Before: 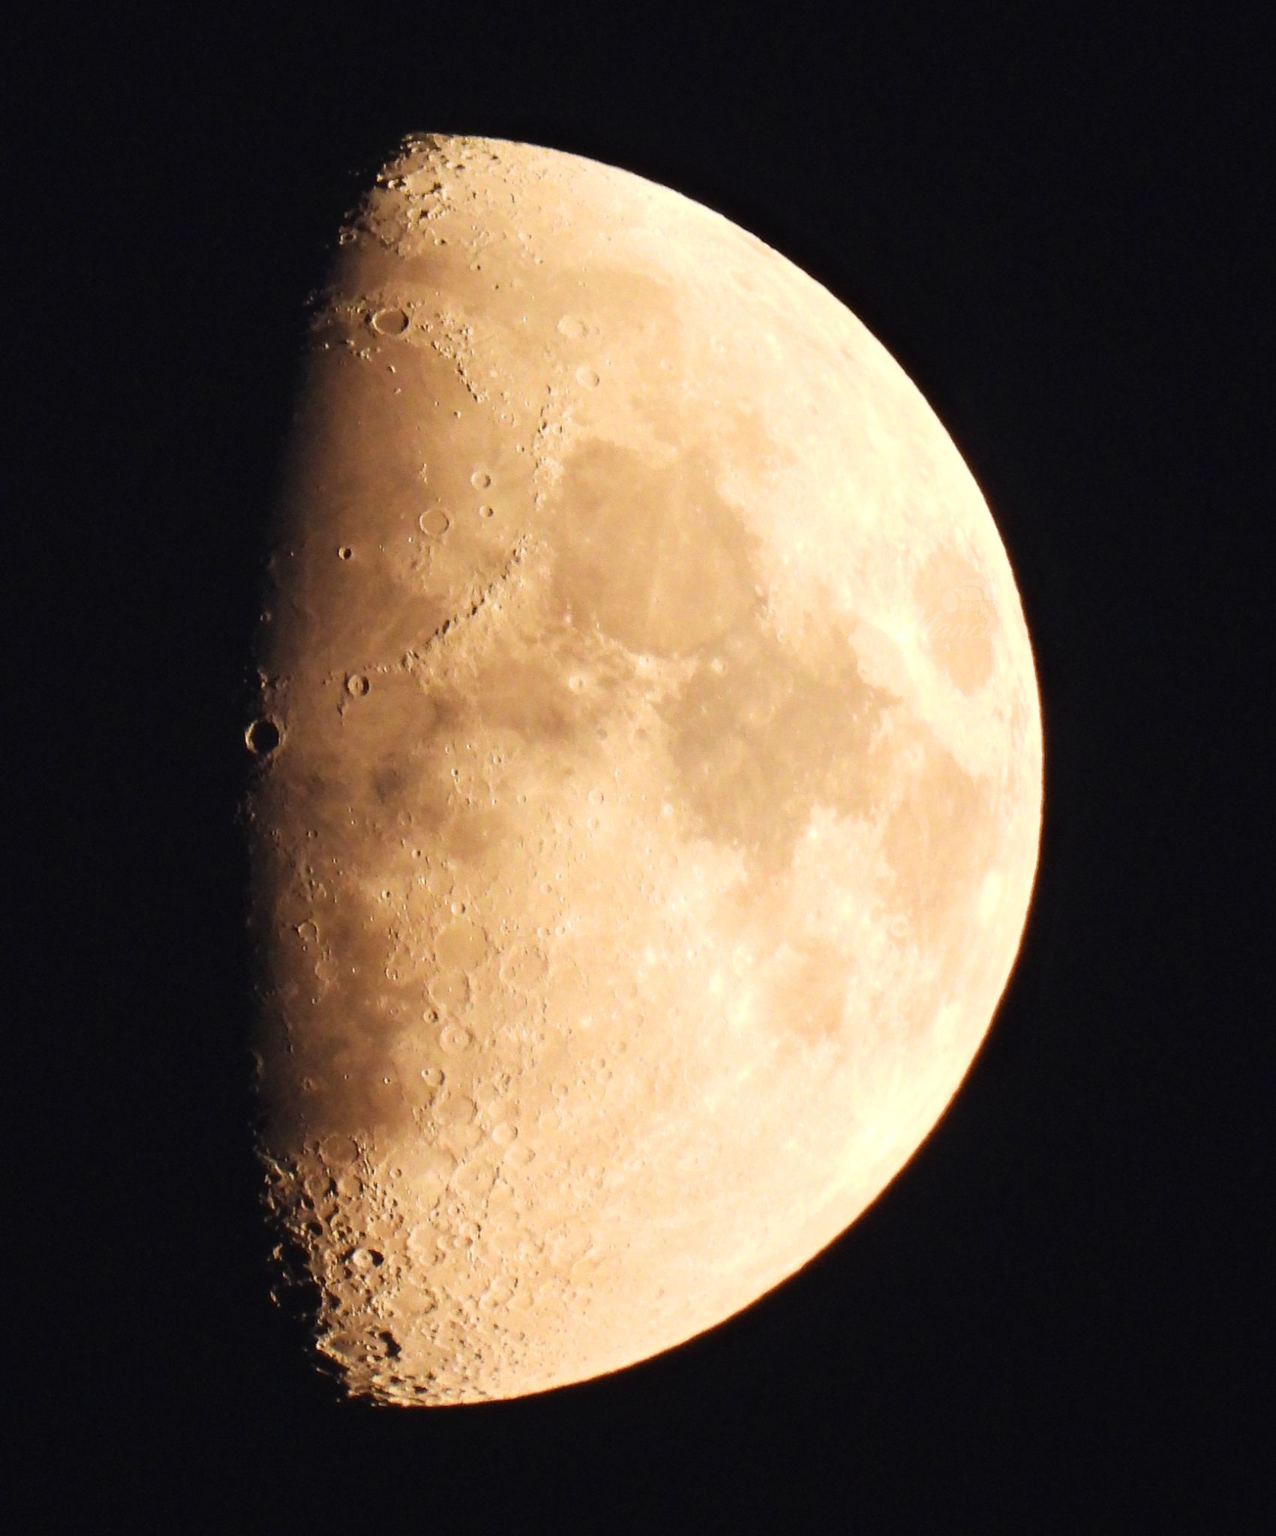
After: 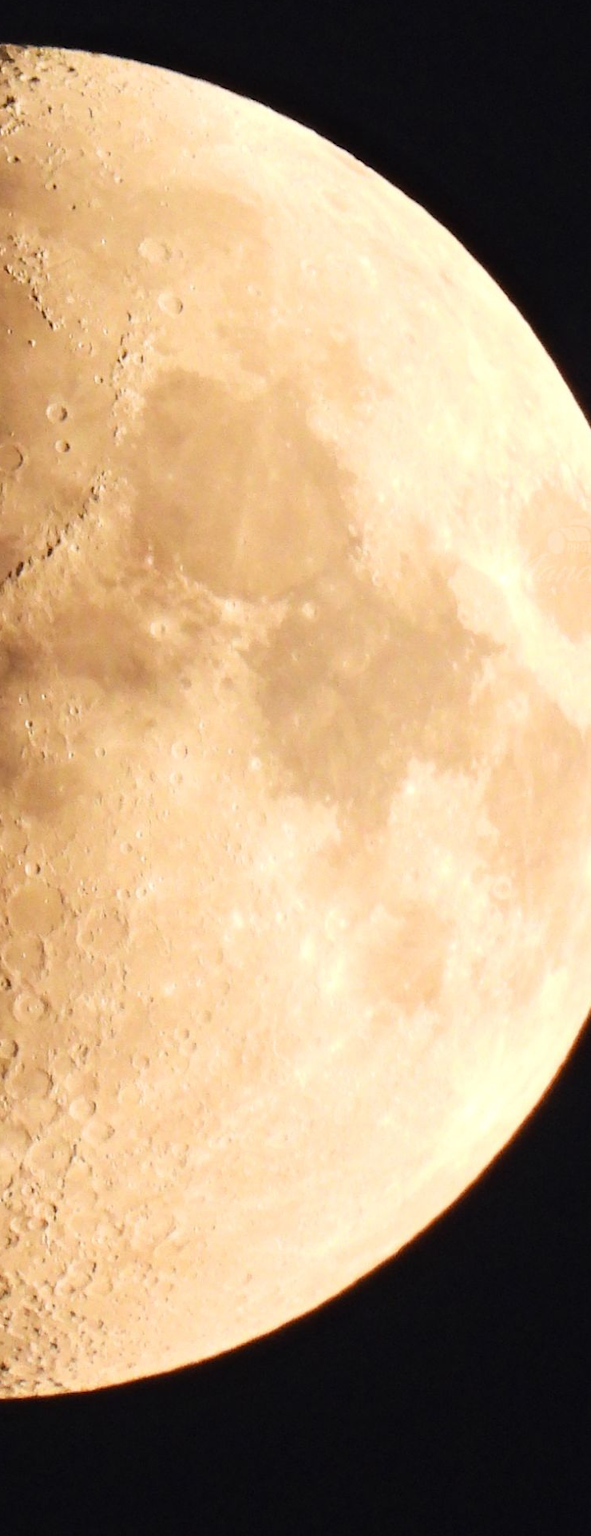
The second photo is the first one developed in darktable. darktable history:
crop: left 33.517%, top 6.02%, right 22.907%
